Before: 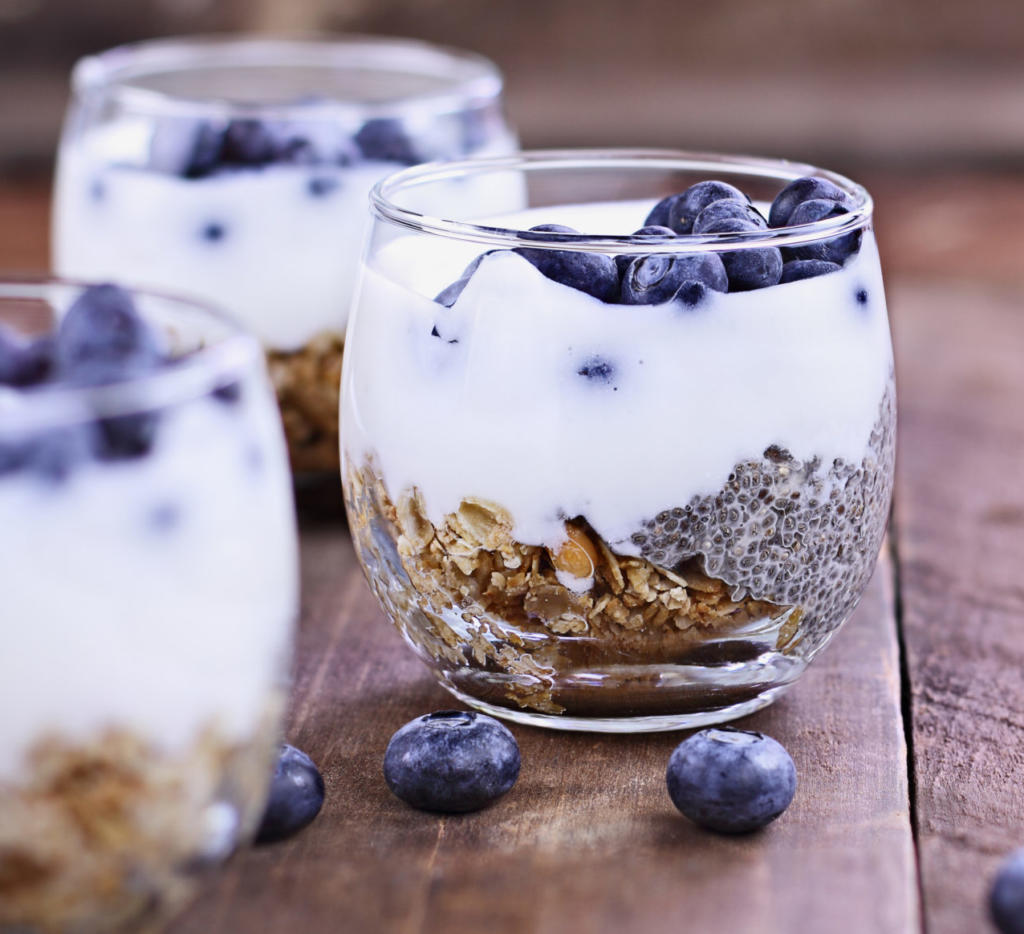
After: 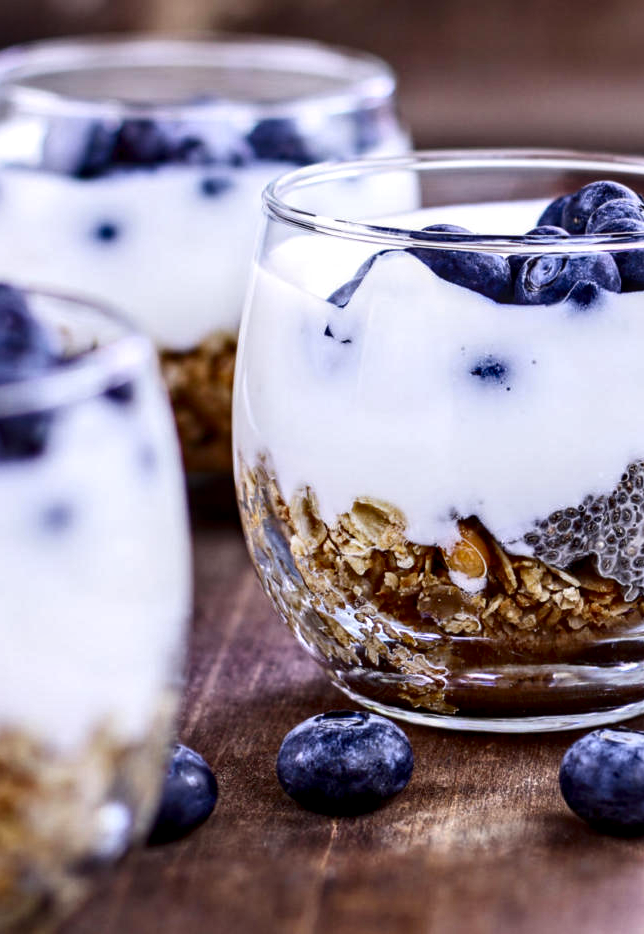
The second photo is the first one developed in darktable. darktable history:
crop: left 10.512%, right 26.537%
local contrast: highlights 58%, detail 146%
contrast brightness saturation: contrast 0.117, brightness -0.121, saturation 0.203
